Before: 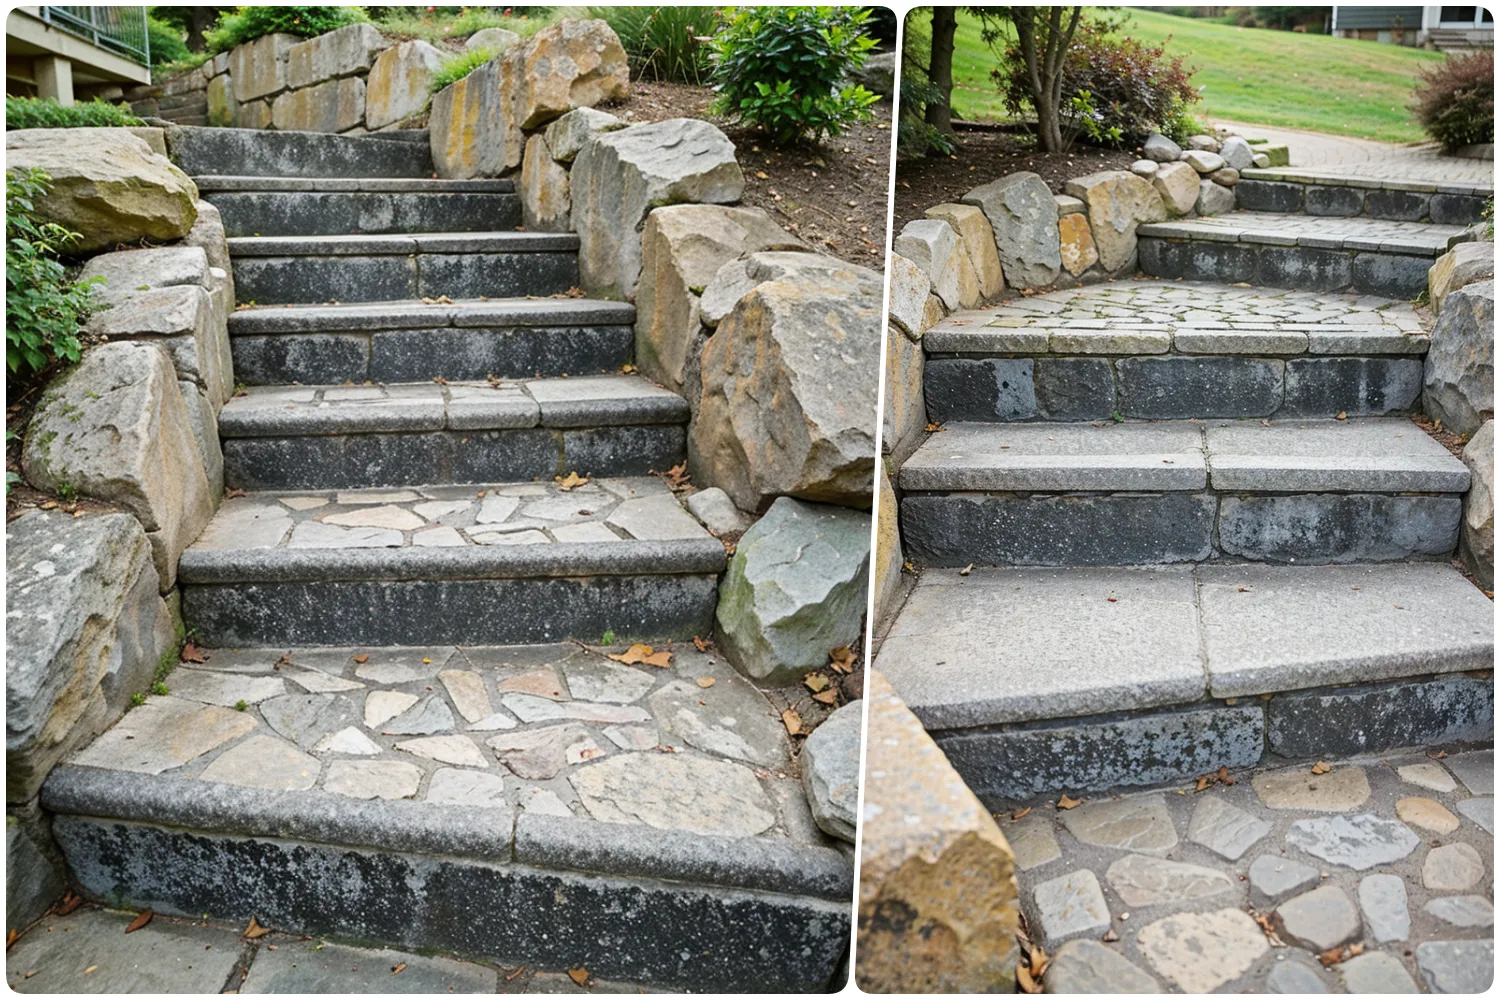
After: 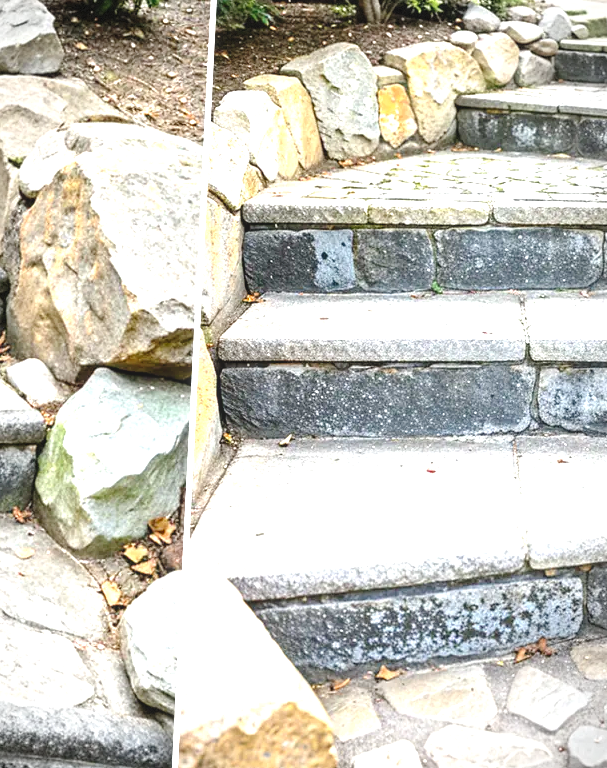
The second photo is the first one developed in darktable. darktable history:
vignetting: fall-off start 80.48%, fall-off radius 62.39%, automatic ratio true, width/height ratio 1.416, dithering 8-bit output
crop: left 45.438%, top 12.996%, right 14.058%, bottom 10.131%
exposure: black level correction 0, exposure 1.662 EV
tone curve: curves: ch0 [(0, 0) (0.068, 0.012) (0.183, 0.089) (0.341, 0.283) (0.547, 0.532) (0.828, 0.815) (1, 0.983)]; ch1 [(0, 0) (0.23, 0.166) (0.34, 0.308) (0.371, 0.337) (0.429, 0.411) (0.477, 0.462) (0.499, 0.5) (0.529, 0.537) (0.559, 0.582) (0.743, 0.798) (1, 1)]; ch2 [(0, 0) (0.431, 0.414) (0.498, 0.503) (0.524, 0.528) (0.568, 0.546) (0.6, 0.597) (0.634, 0.645) (0.728, 0.742) (1, 1)], preserve colors none
local contrast: detail 109%
